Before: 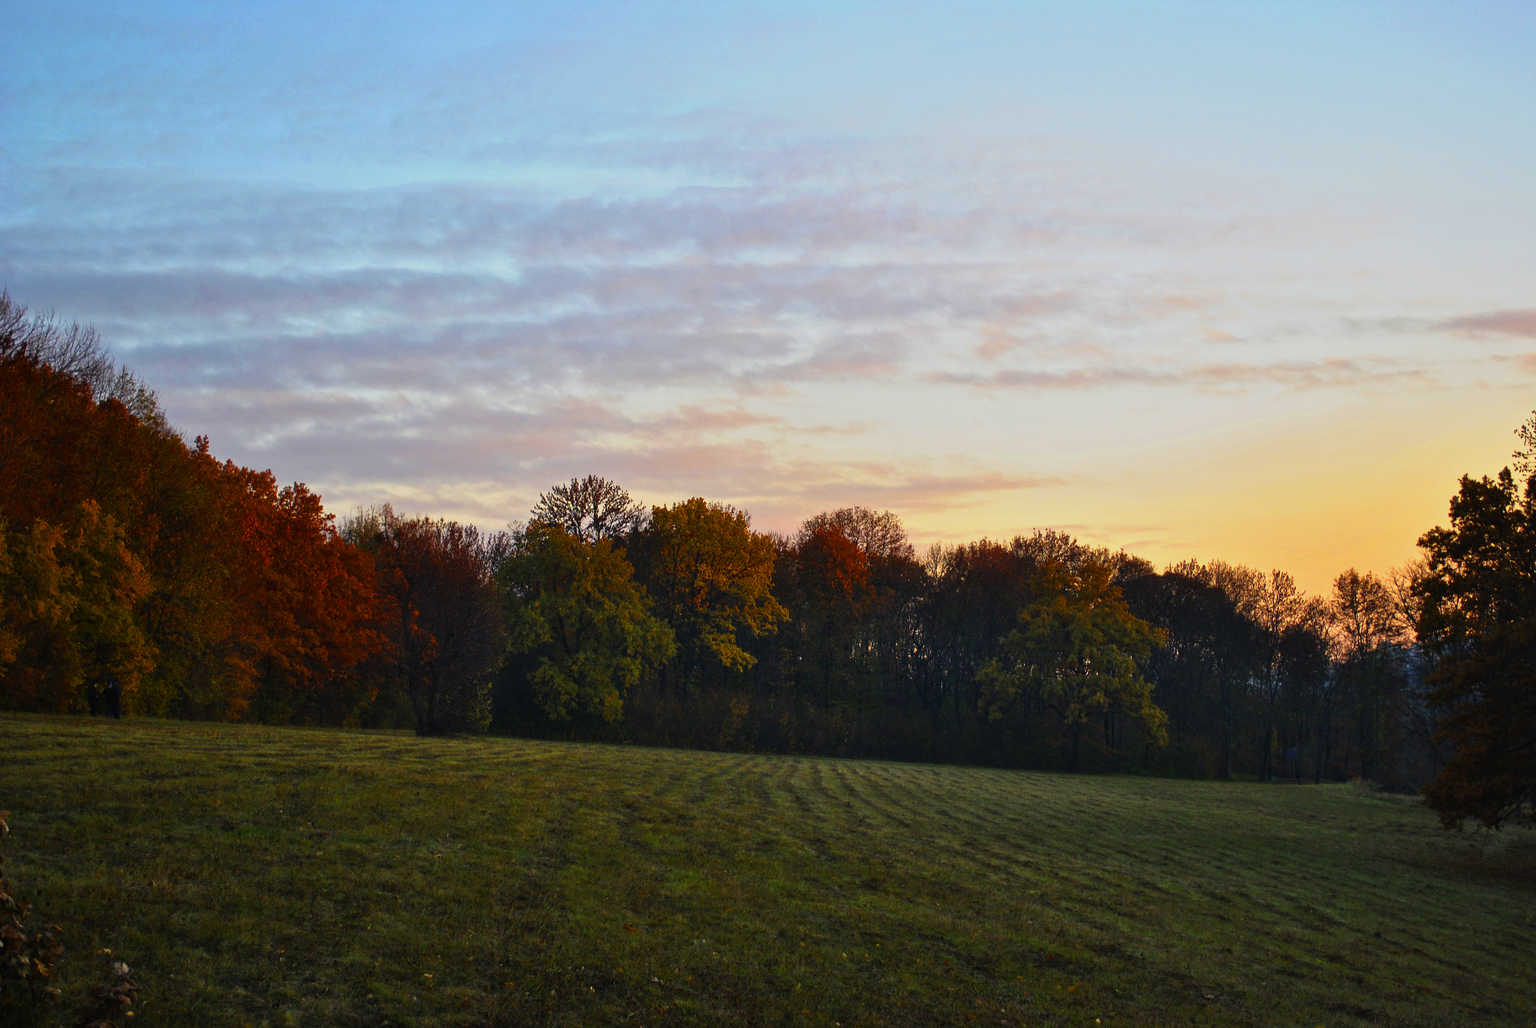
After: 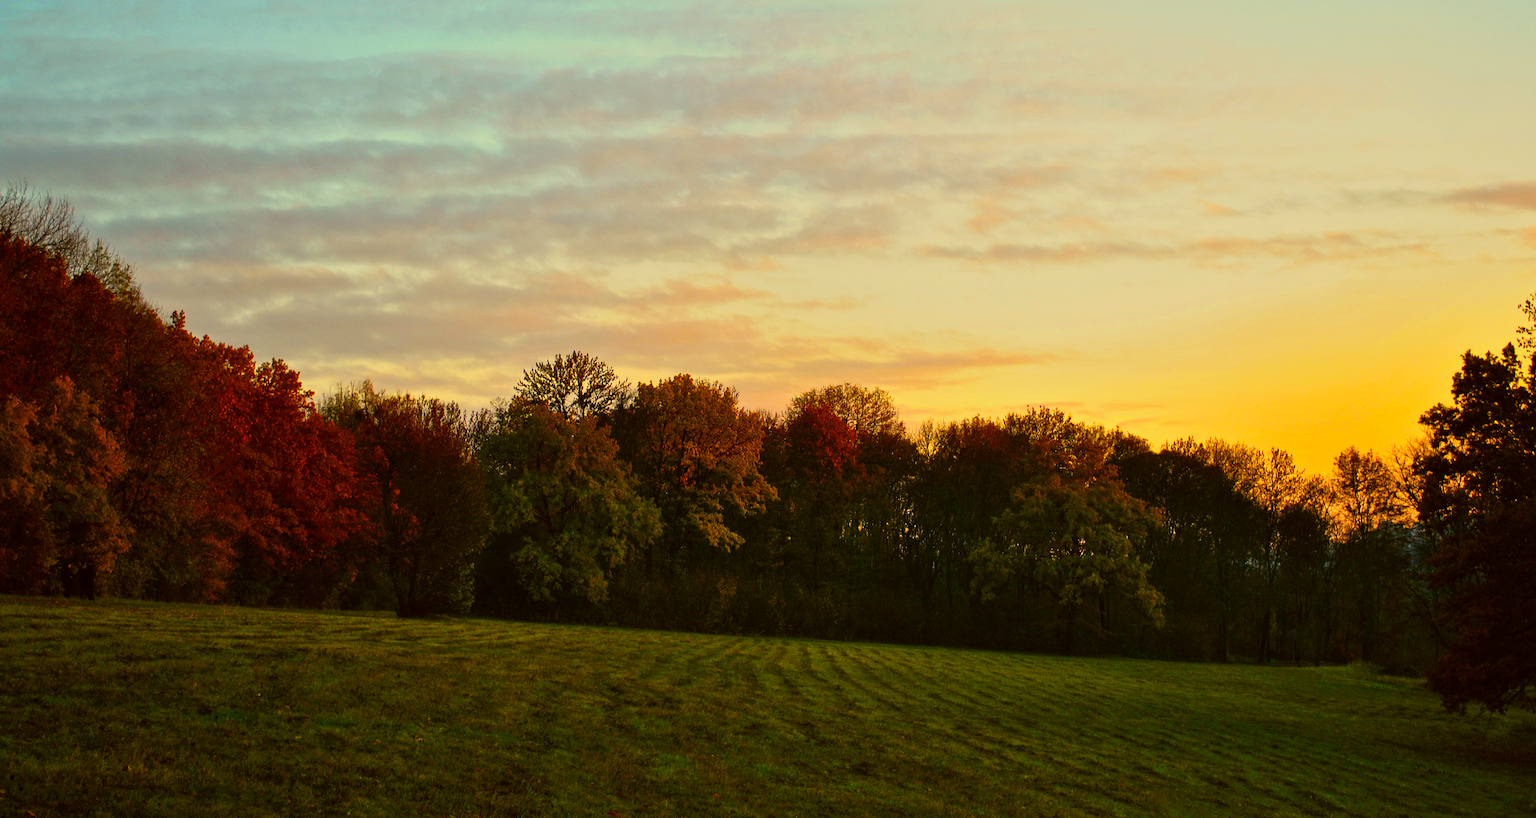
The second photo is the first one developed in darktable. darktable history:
crop and rotate: left 1.814%, top 12.818%, right 0.25%, bottom 9.225%
color correction: highlights a* 0.162, highlights b* 29.53, shadows a* -0.162, shadows b* 21.09
